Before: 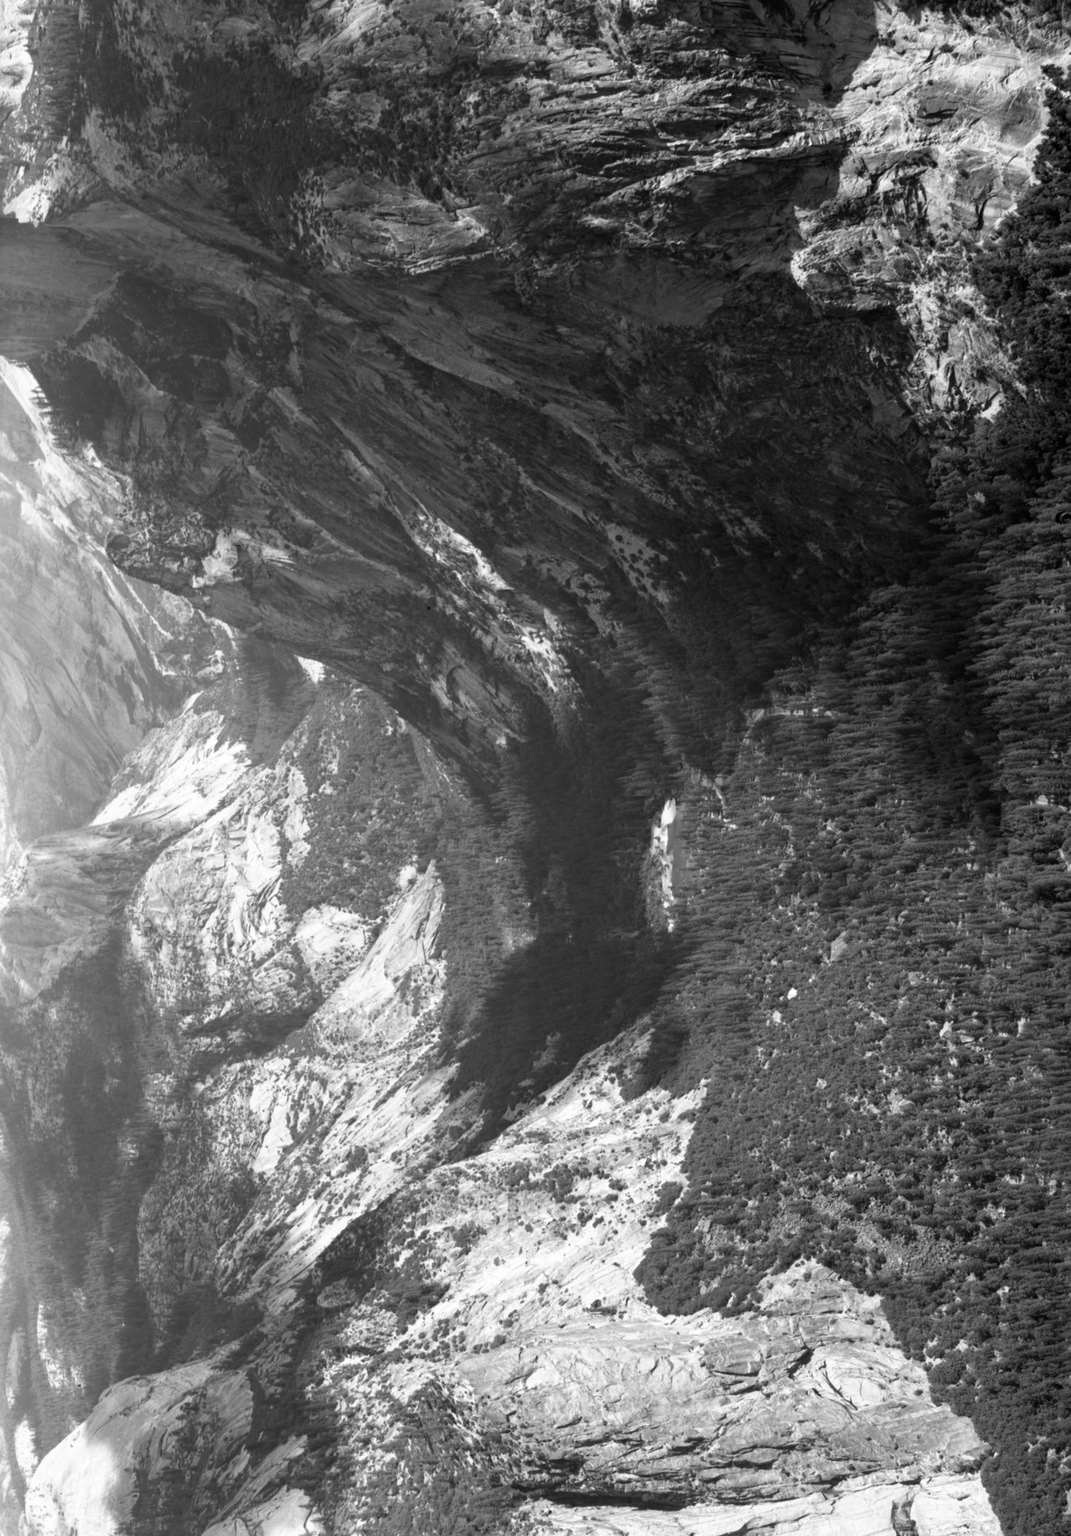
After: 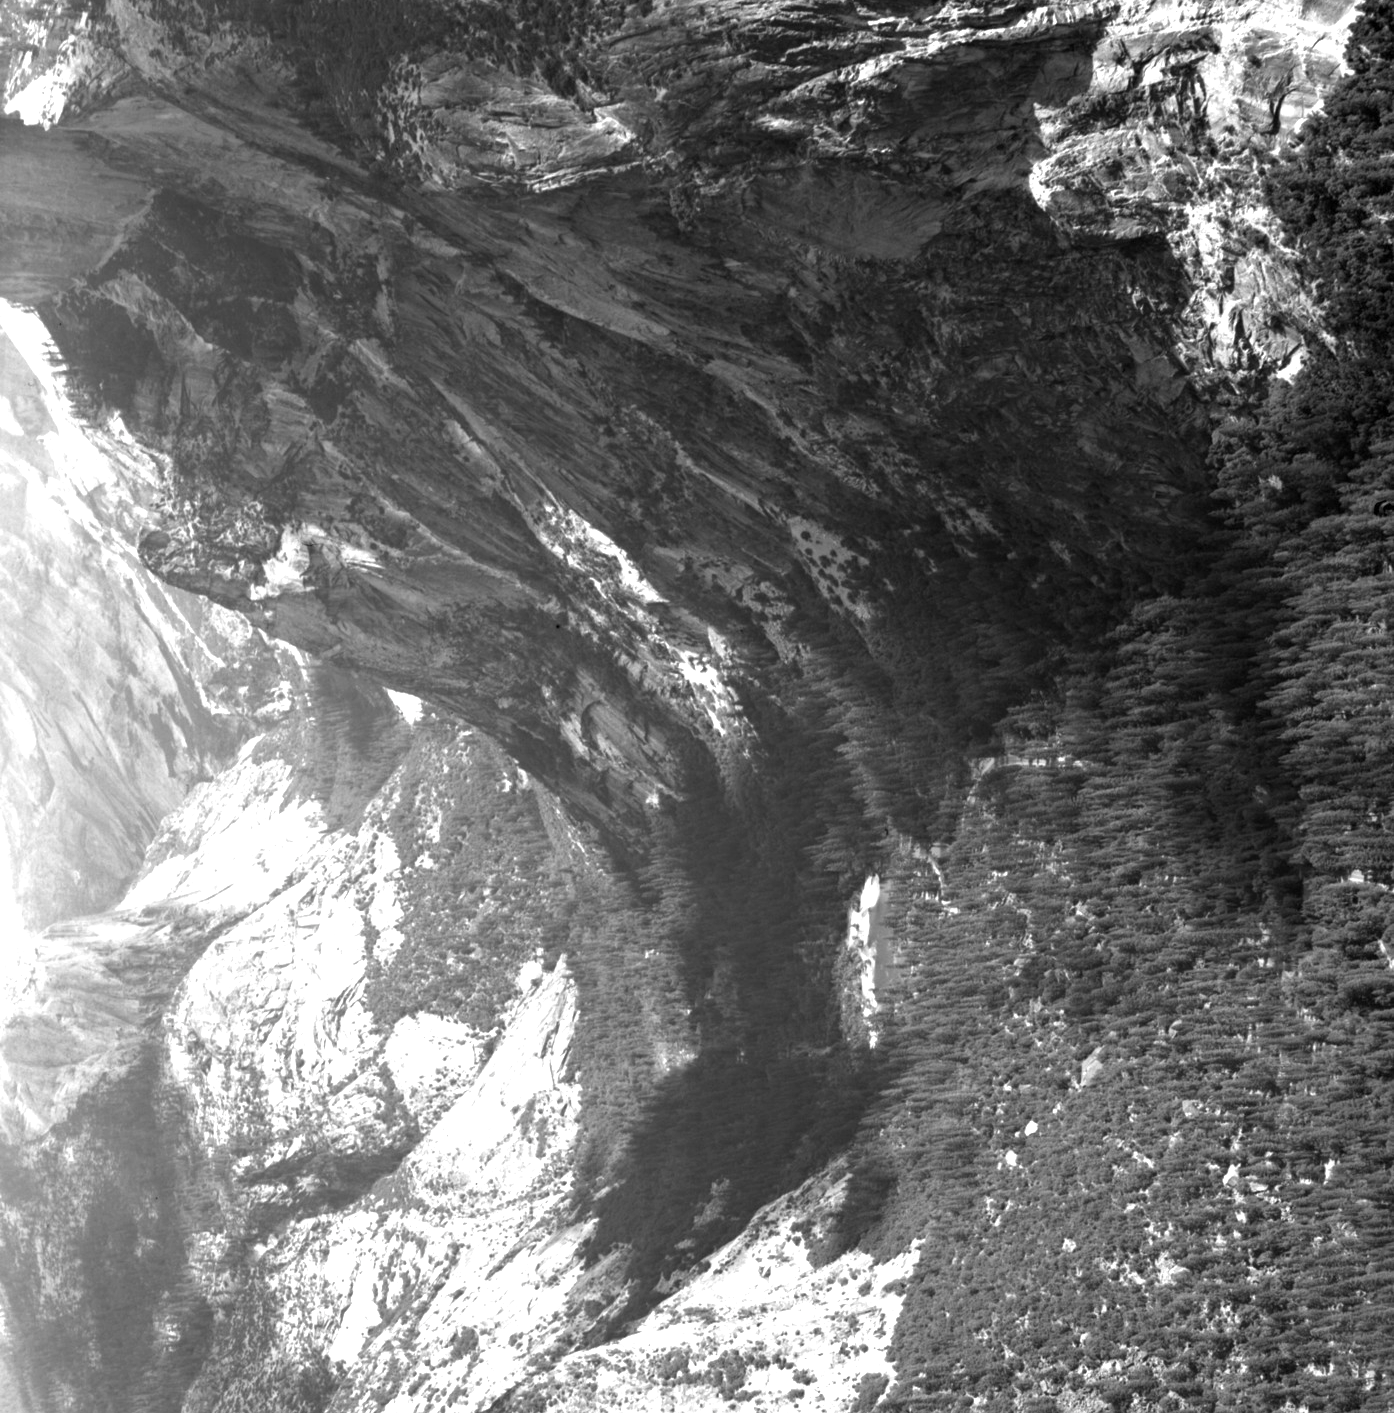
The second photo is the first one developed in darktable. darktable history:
color balance rgb: linear chroma grading › global chroma 42%, perceptual saturation grading › global saturation 42%, perceptual brilliance grading › global brilliance 25%, global vibrance 33%
crop and rotate: top 8.293%, bottom 20.996%
